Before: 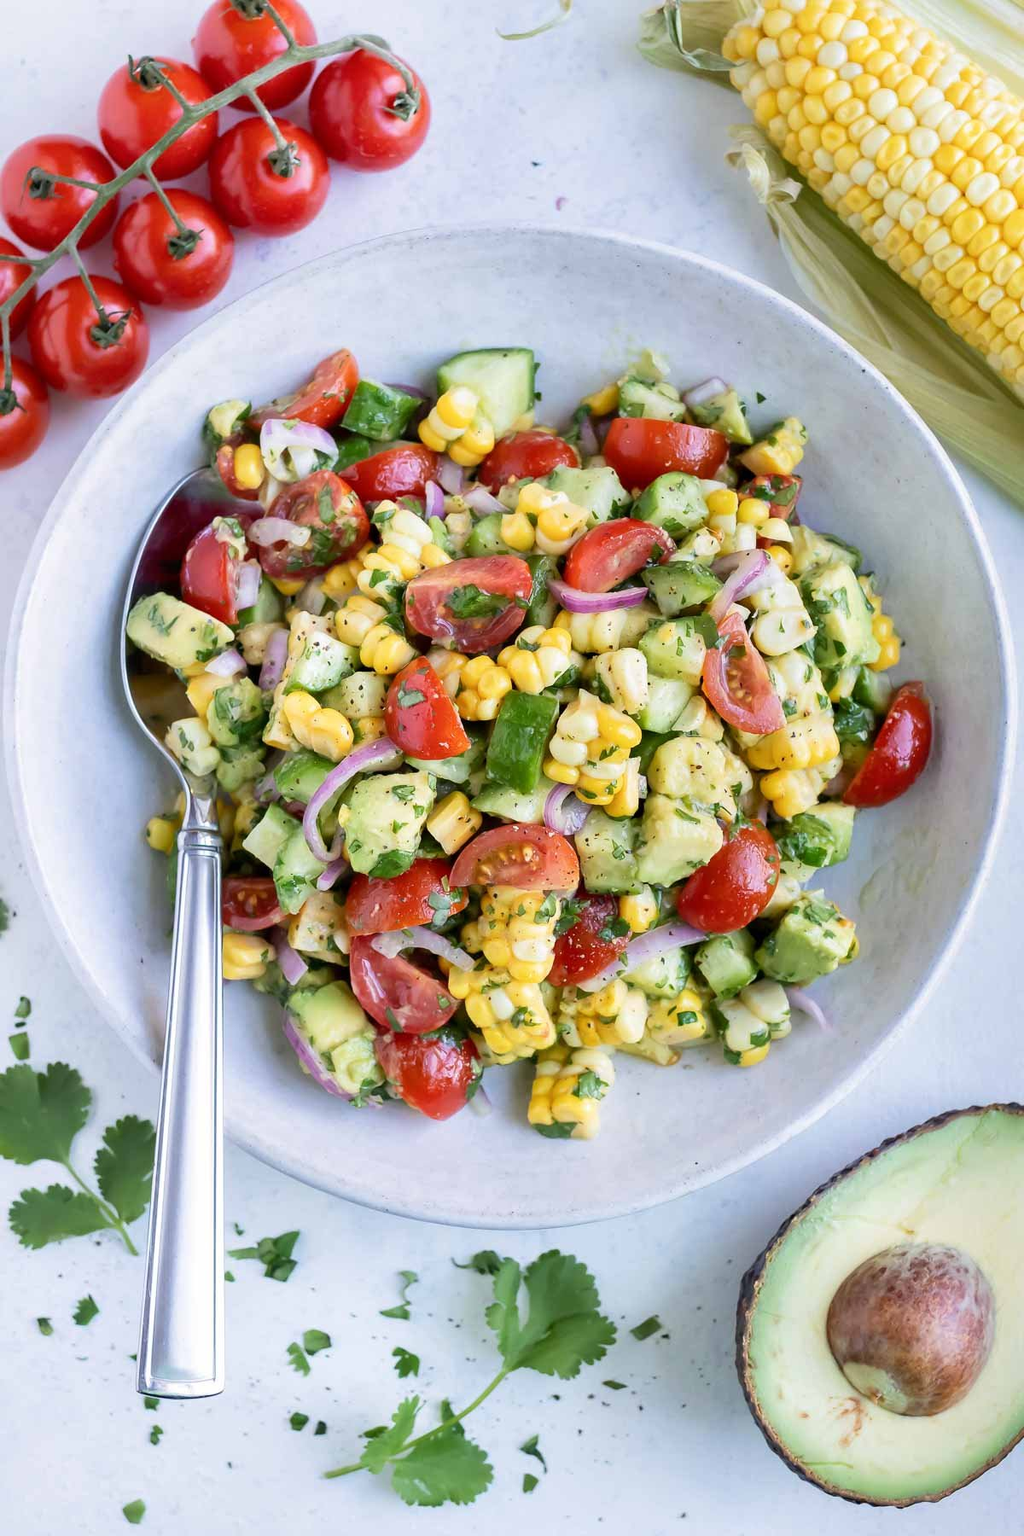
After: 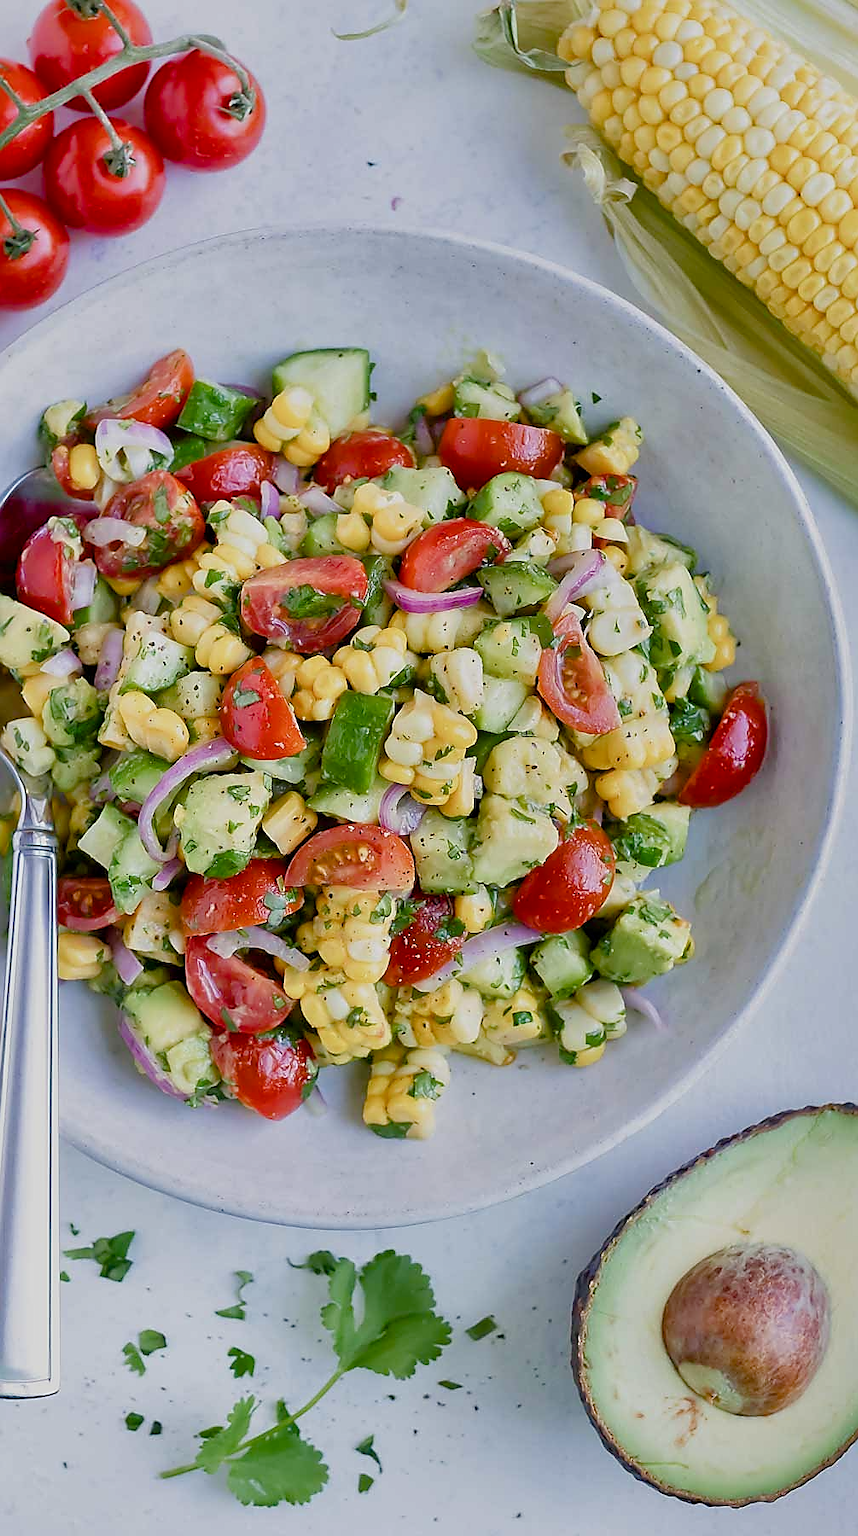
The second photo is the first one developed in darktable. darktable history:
tone equalizer: -8 EV -0.001 EV, -7 EV 0.005 EV, -6 EV -0.022 EV, -5 EV 0.014 EV, -4 EV -0.013 EV, -3 EV 0.013 EV, -2 EV -0.077 EV, -1 EV -0.303 EV, +0 EV -0.57 EV
crop: left 16.122%
color balance rgb: perceptual saturation grading › global saturation 20%, perceptual saturation grading › highlights -50.444%, perceptual saturation grading › shadows 30.274%, global vibrance 20%
sharpen: radius 1.347, amount 1.239, threshold 0.834
